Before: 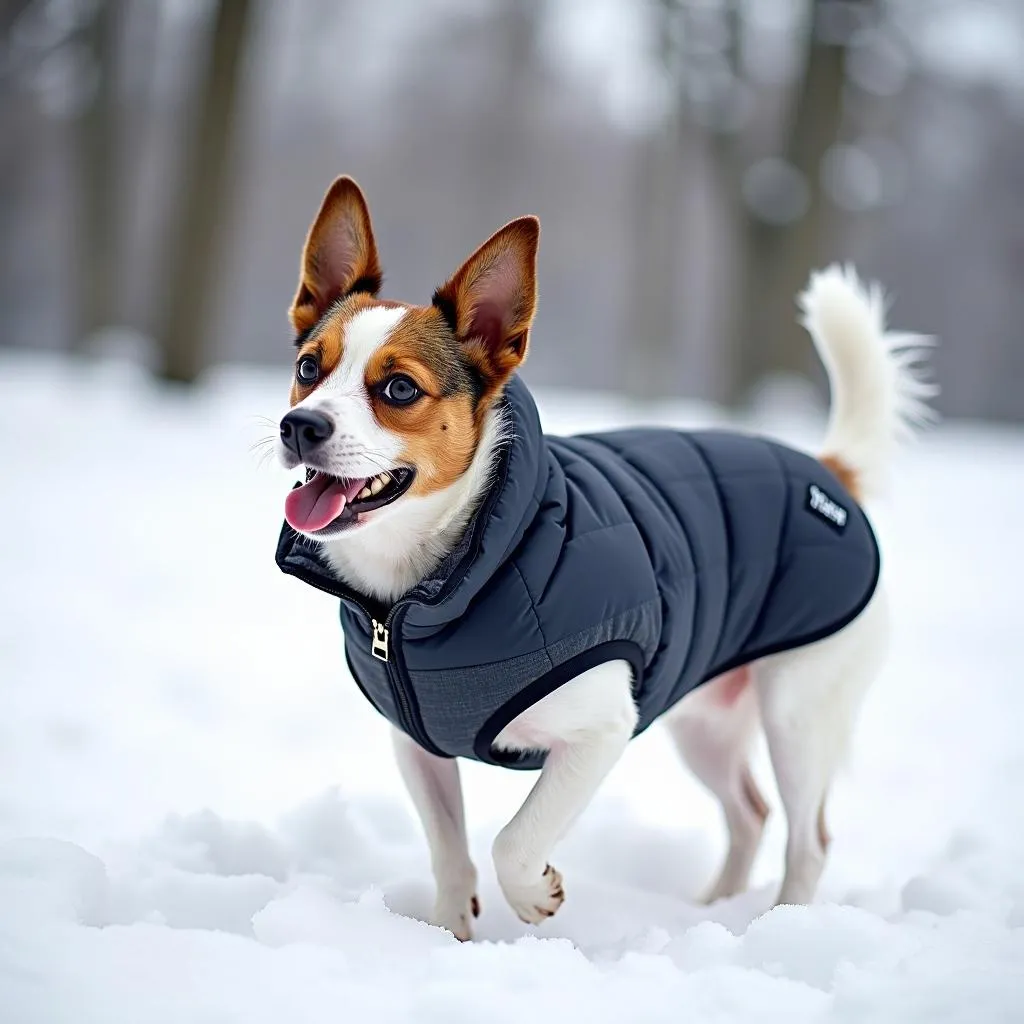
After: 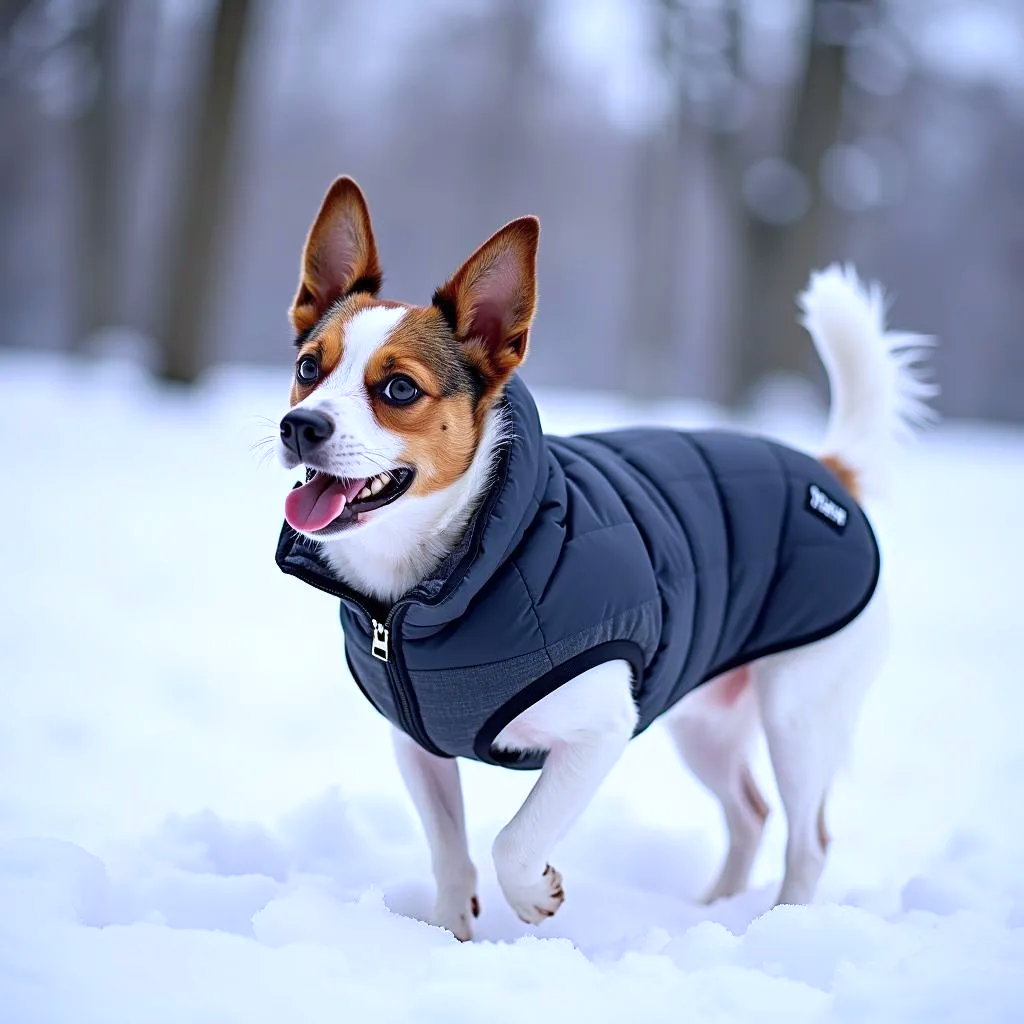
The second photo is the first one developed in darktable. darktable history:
tone equalizer: on, module defaults
color calibration: illuminant custom, x 0.373, y 0.388, temperature 4269.97 K
